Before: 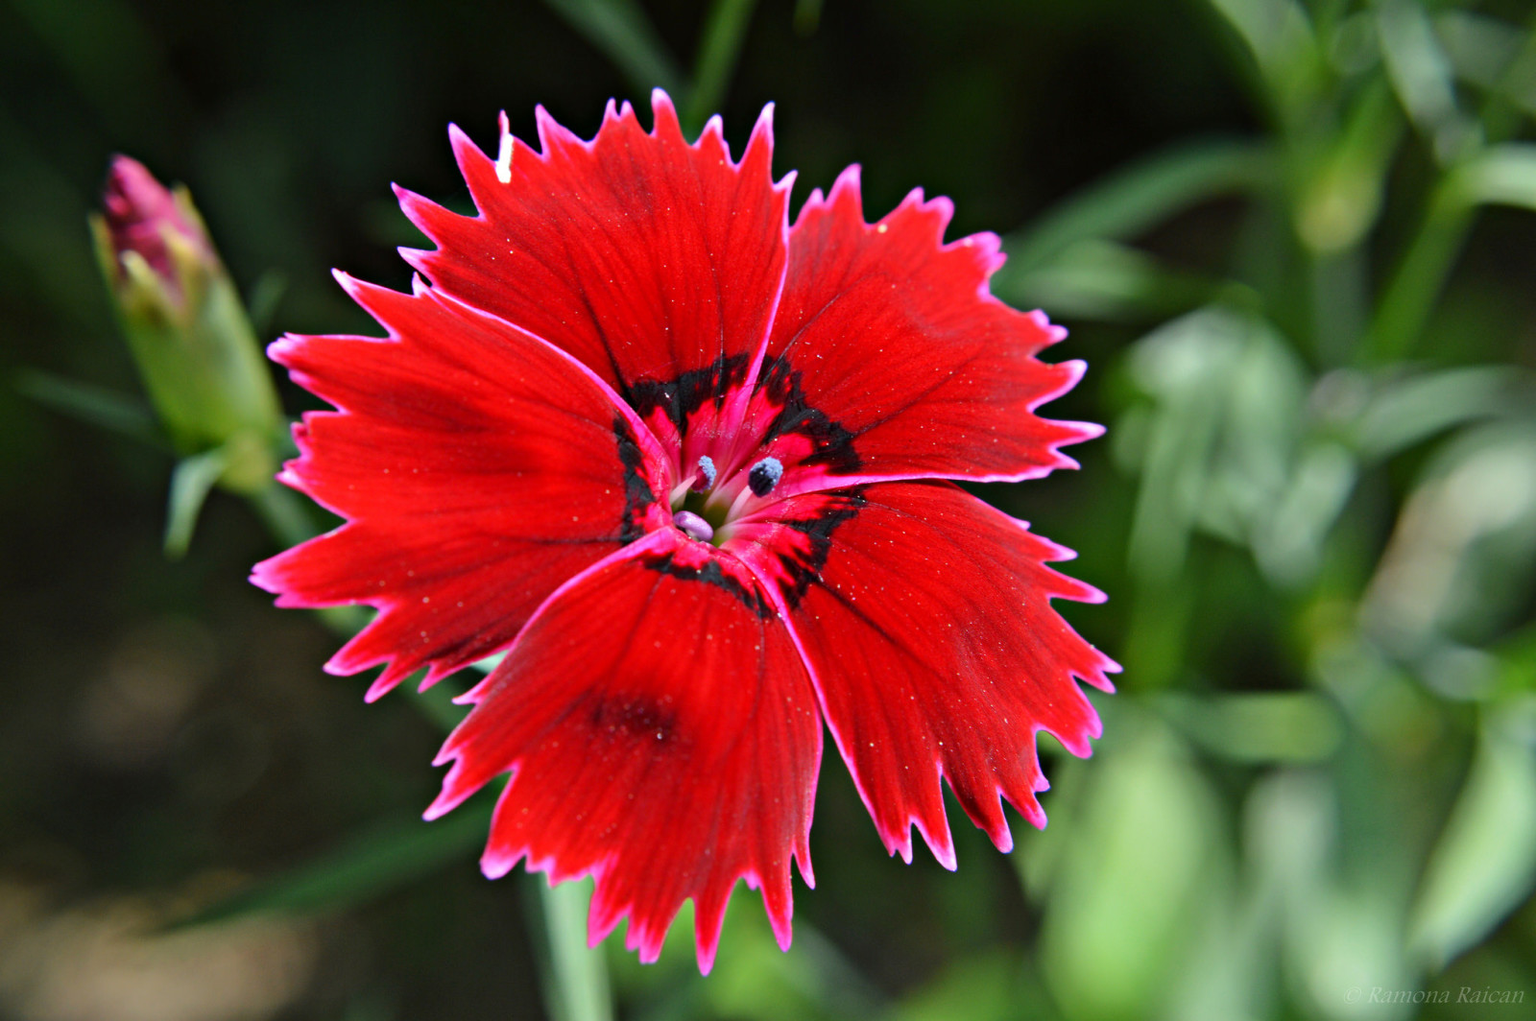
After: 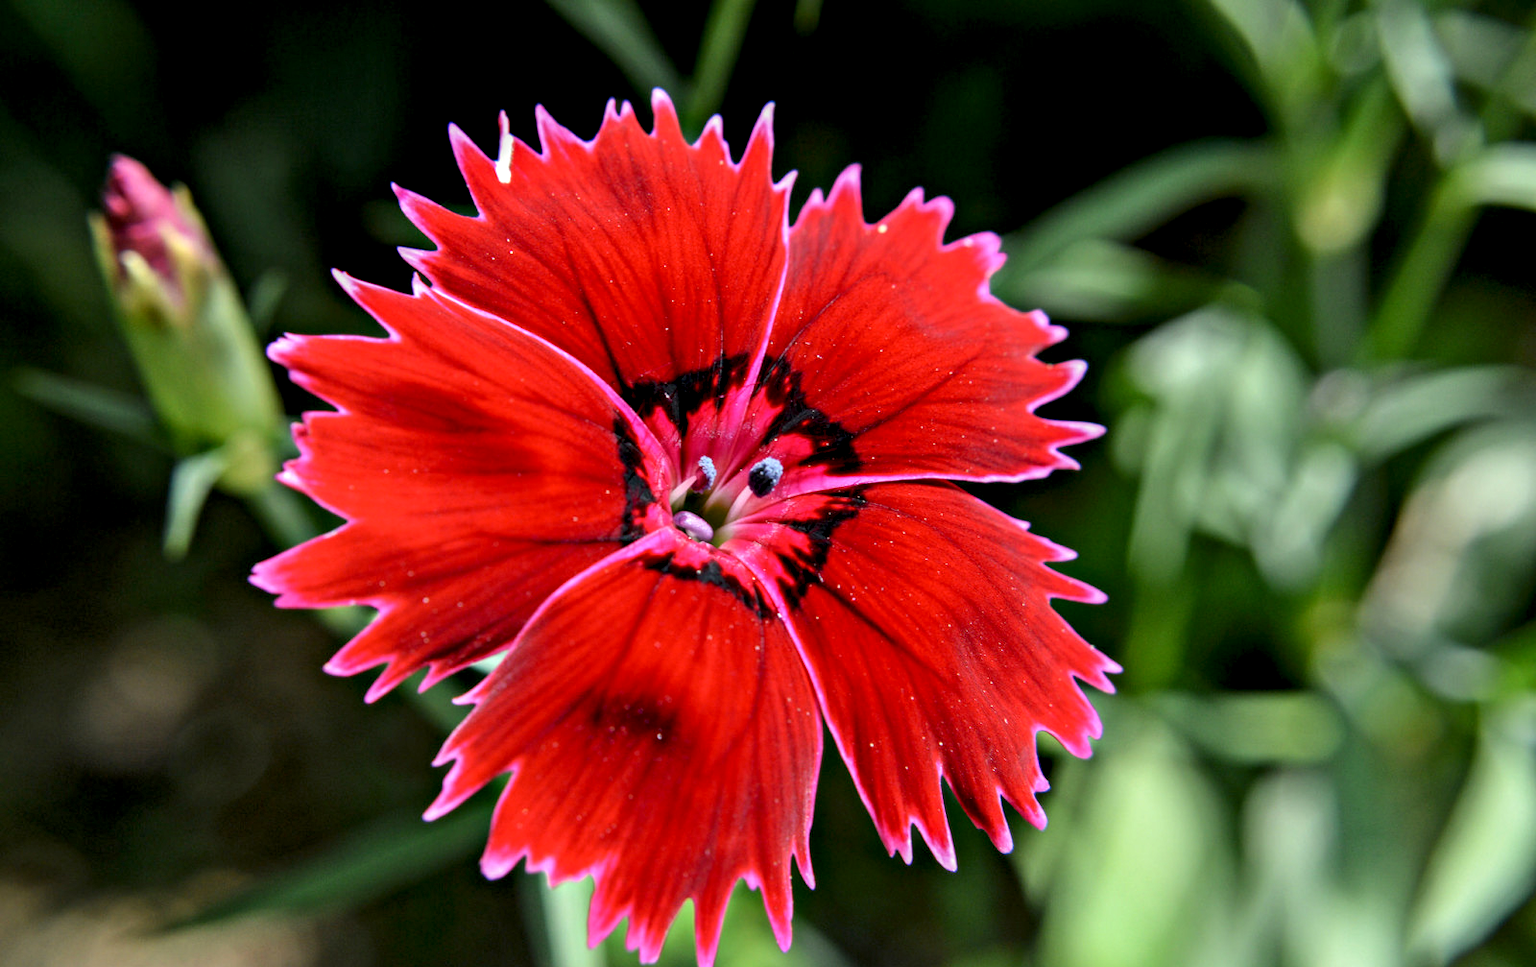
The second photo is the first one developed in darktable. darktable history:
local contrast: detail 150%
tone equalizer: on, module defaults
exposure: black level correction 0.005, exposure 0.002 EV, compensate exposure bias true, compensate highlight preservation false
haze removal: strength -0.099, compatibility mode true, adaptive false
crop and rotate: top 0.014%, bottom 5.229%
